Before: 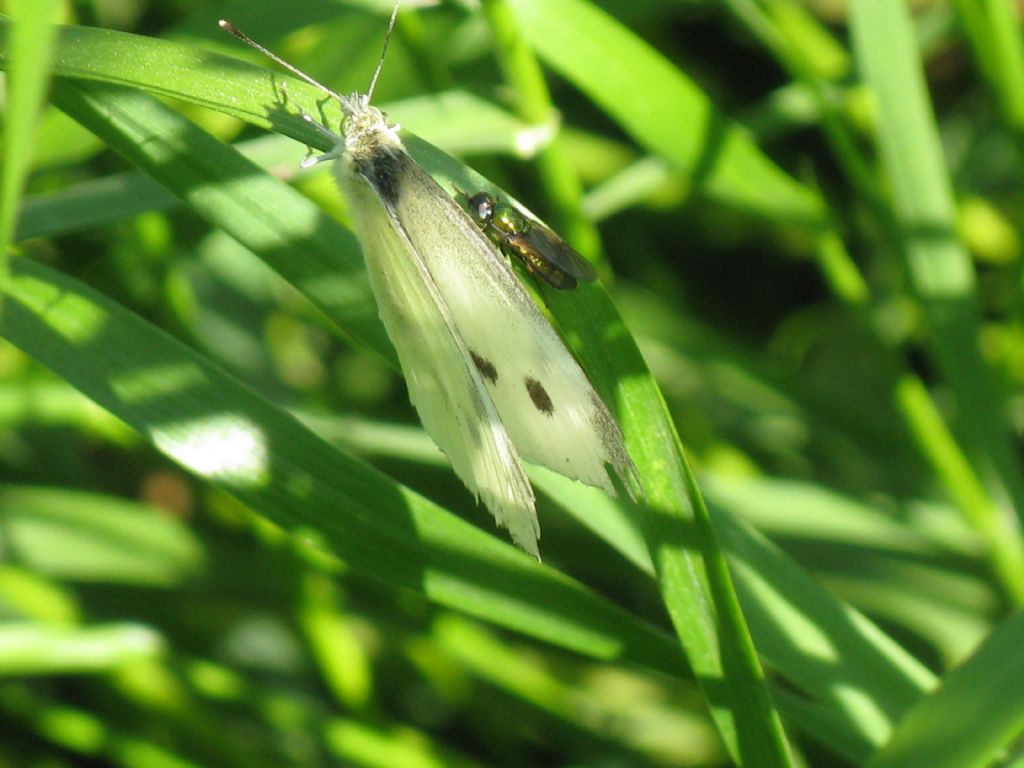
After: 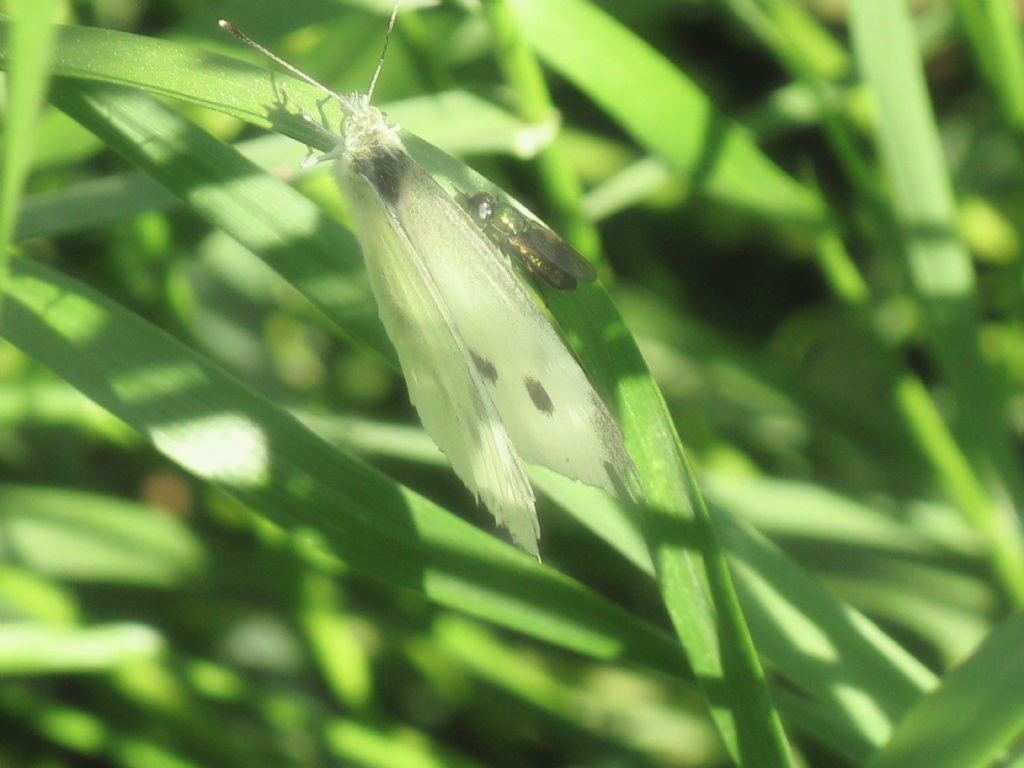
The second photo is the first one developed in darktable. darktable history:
haze removal: strength -0.895, distance 0.224, compatibility mode true, adaptive false
